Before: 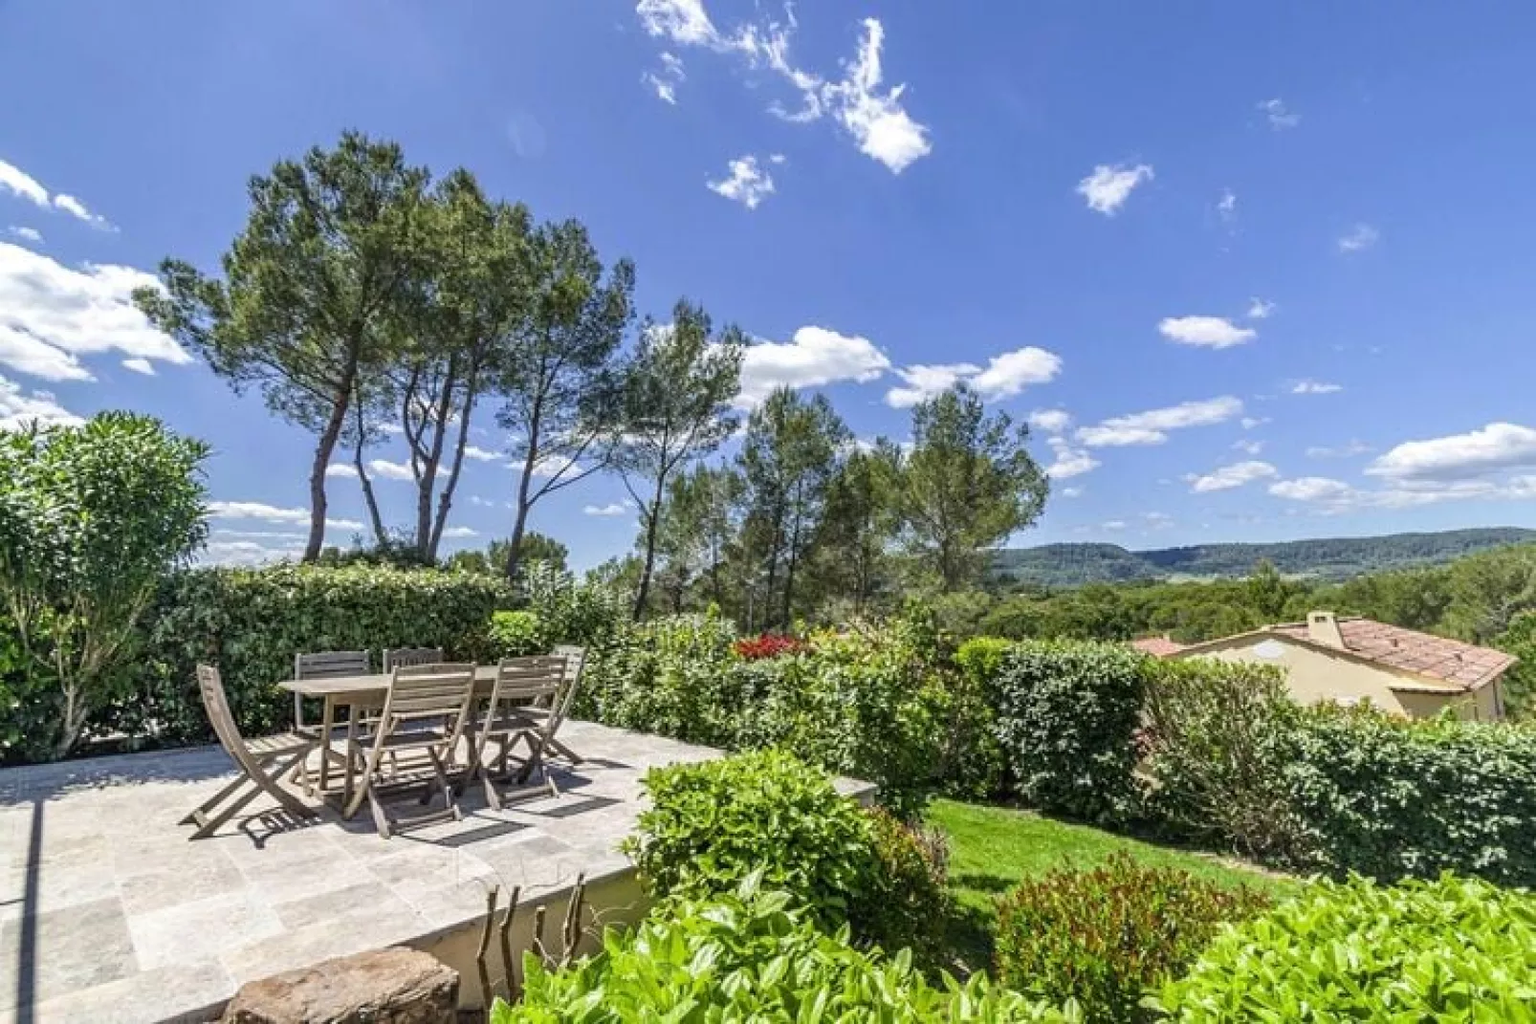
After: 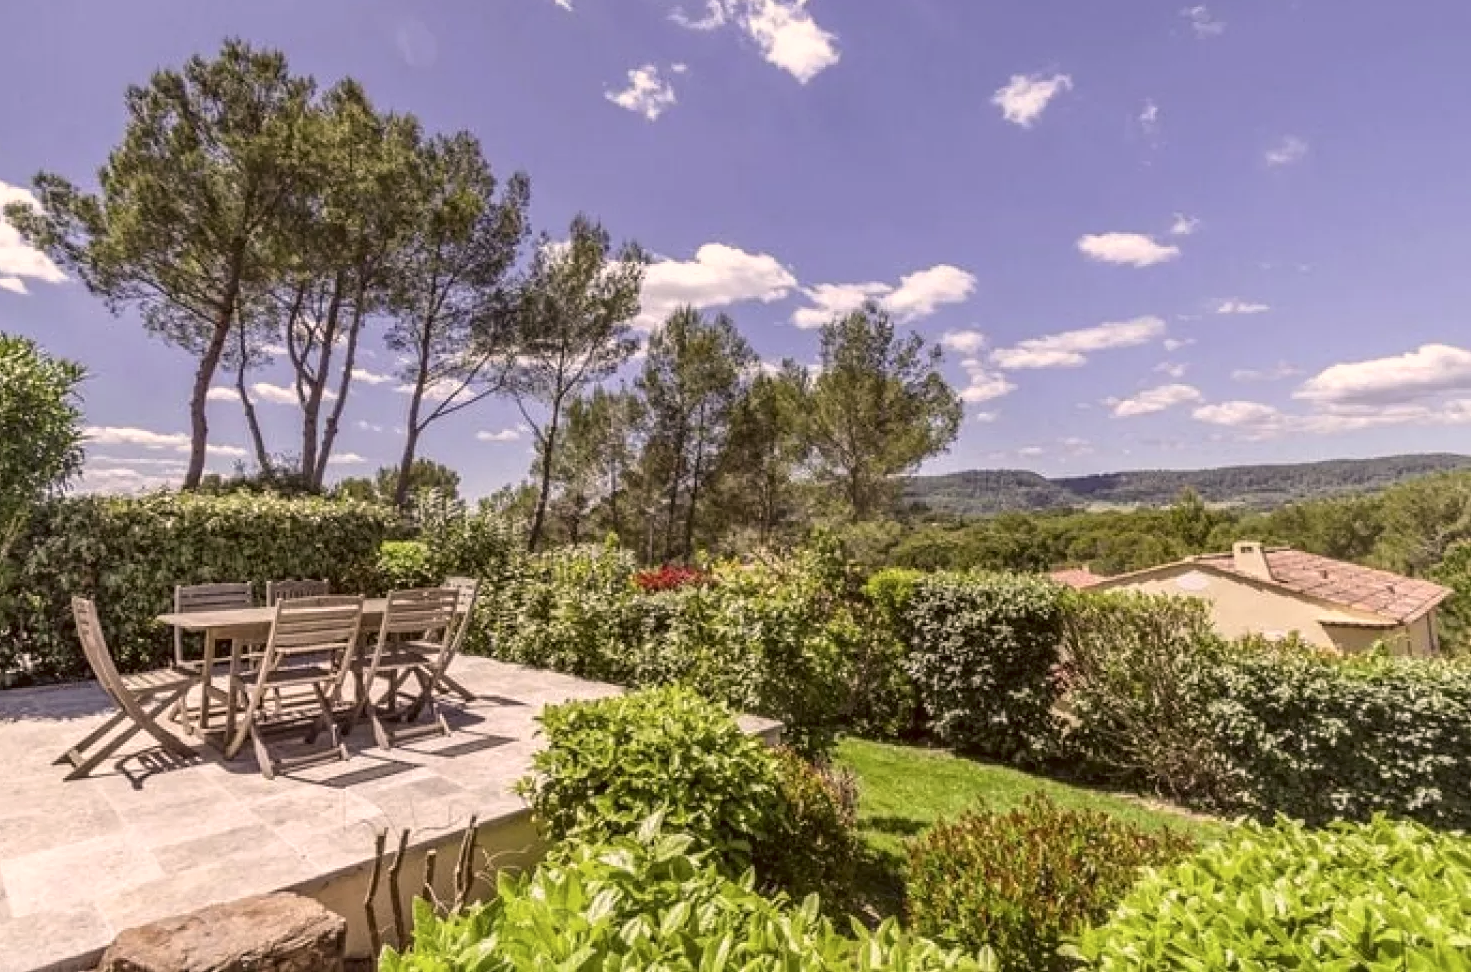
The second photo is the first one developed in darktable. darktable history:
crop and rotate: left 8.358%, top 9.2%
shadows and highlights: shadows 31.28, highlights 1.34, soften with gaussian
color correction: highlights a* 10.23, highlights b* 9.65, shadows a* 9.04, shadows b* 8.3, saturation 0.82
